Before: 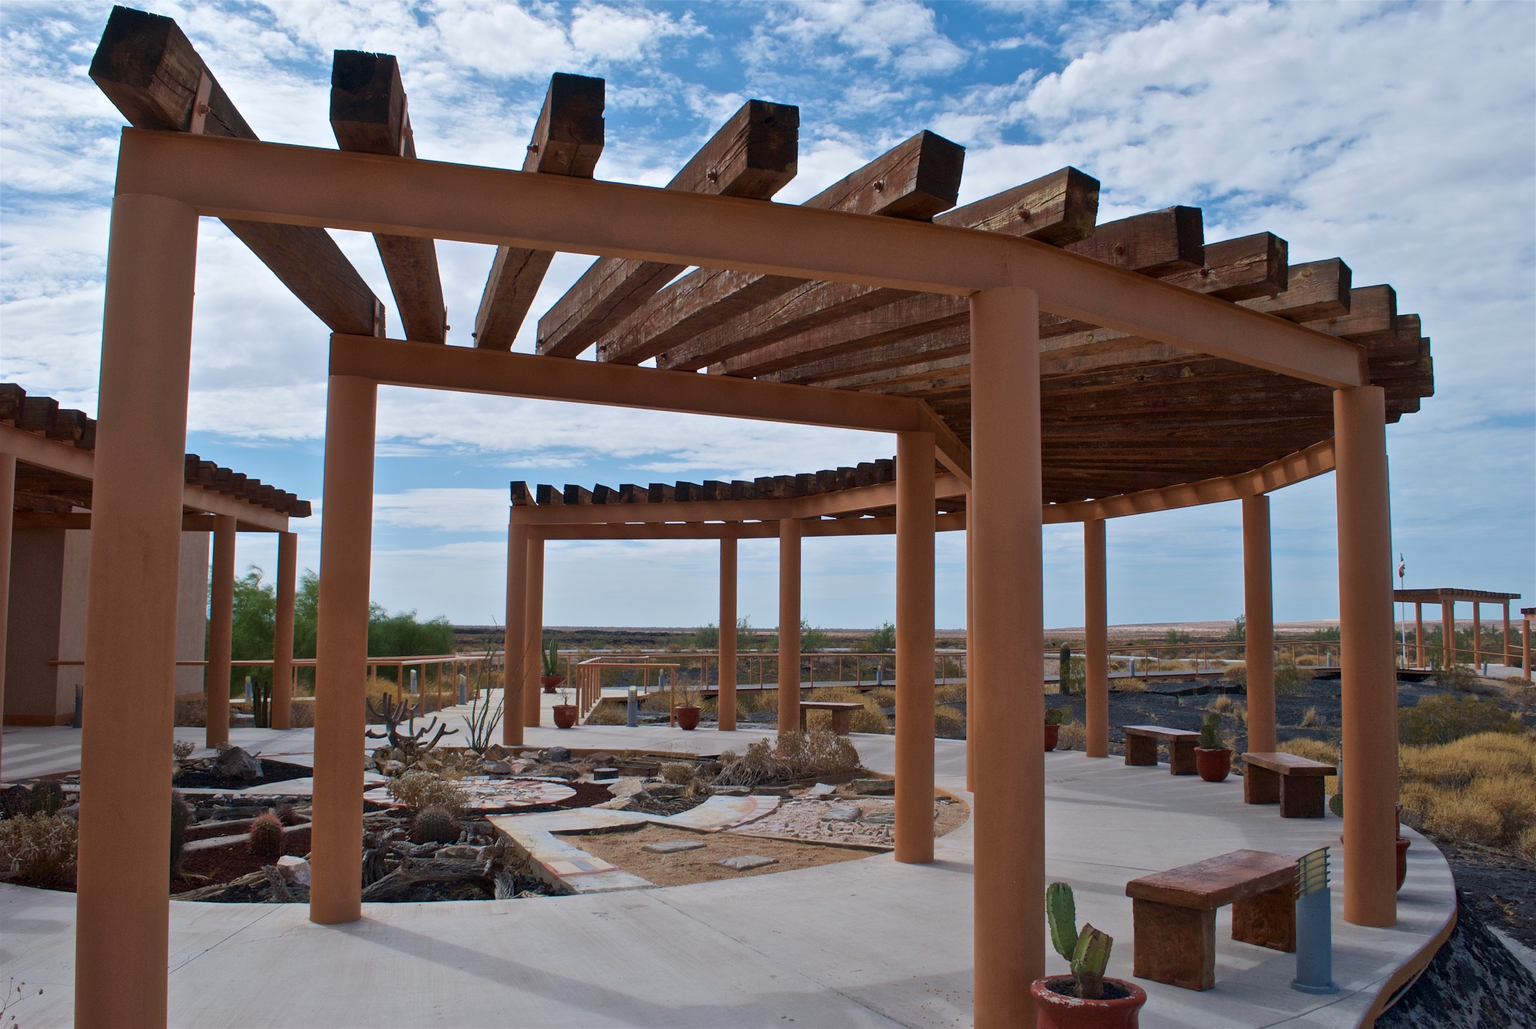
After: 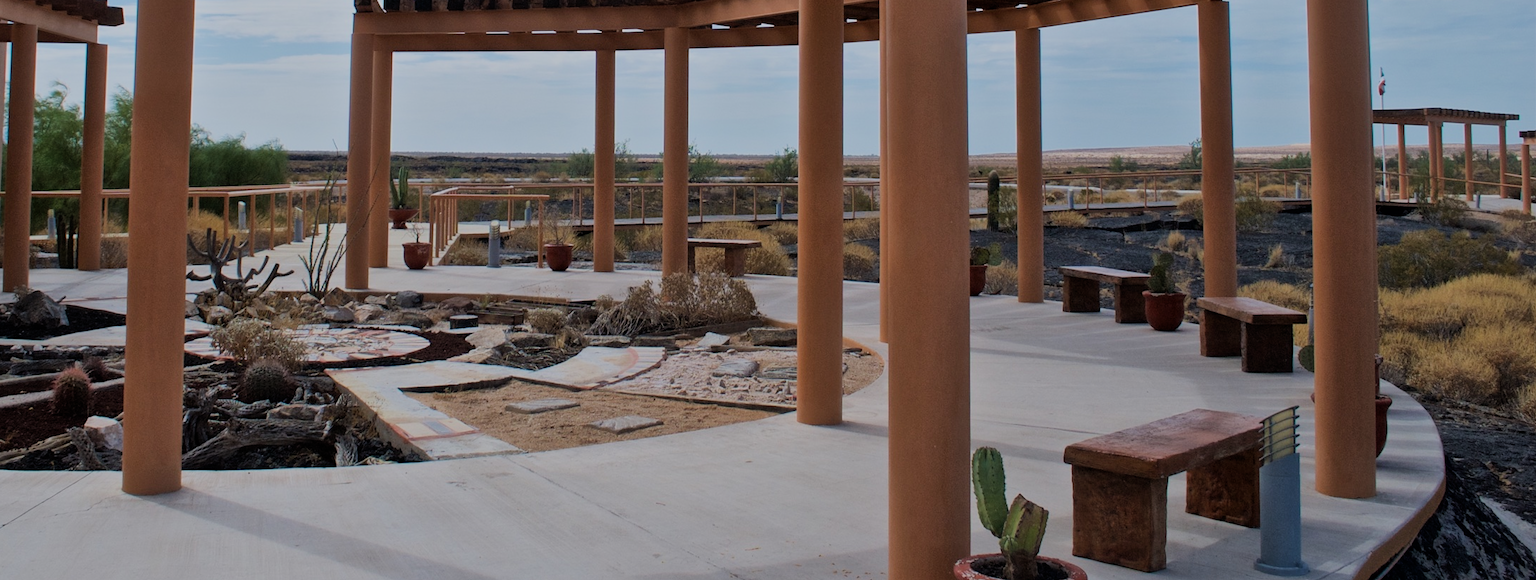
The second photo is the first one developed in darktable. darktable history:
shadows and highlights: shadows 25, highlights -25
filmic rgb: black relative exposure -7.65 EV, white relative exposure 4.56 EV, hardness 3.61, contrast 1.05
crop and rotate: left 13.306%, top 48.129%, bottom 2.928%
